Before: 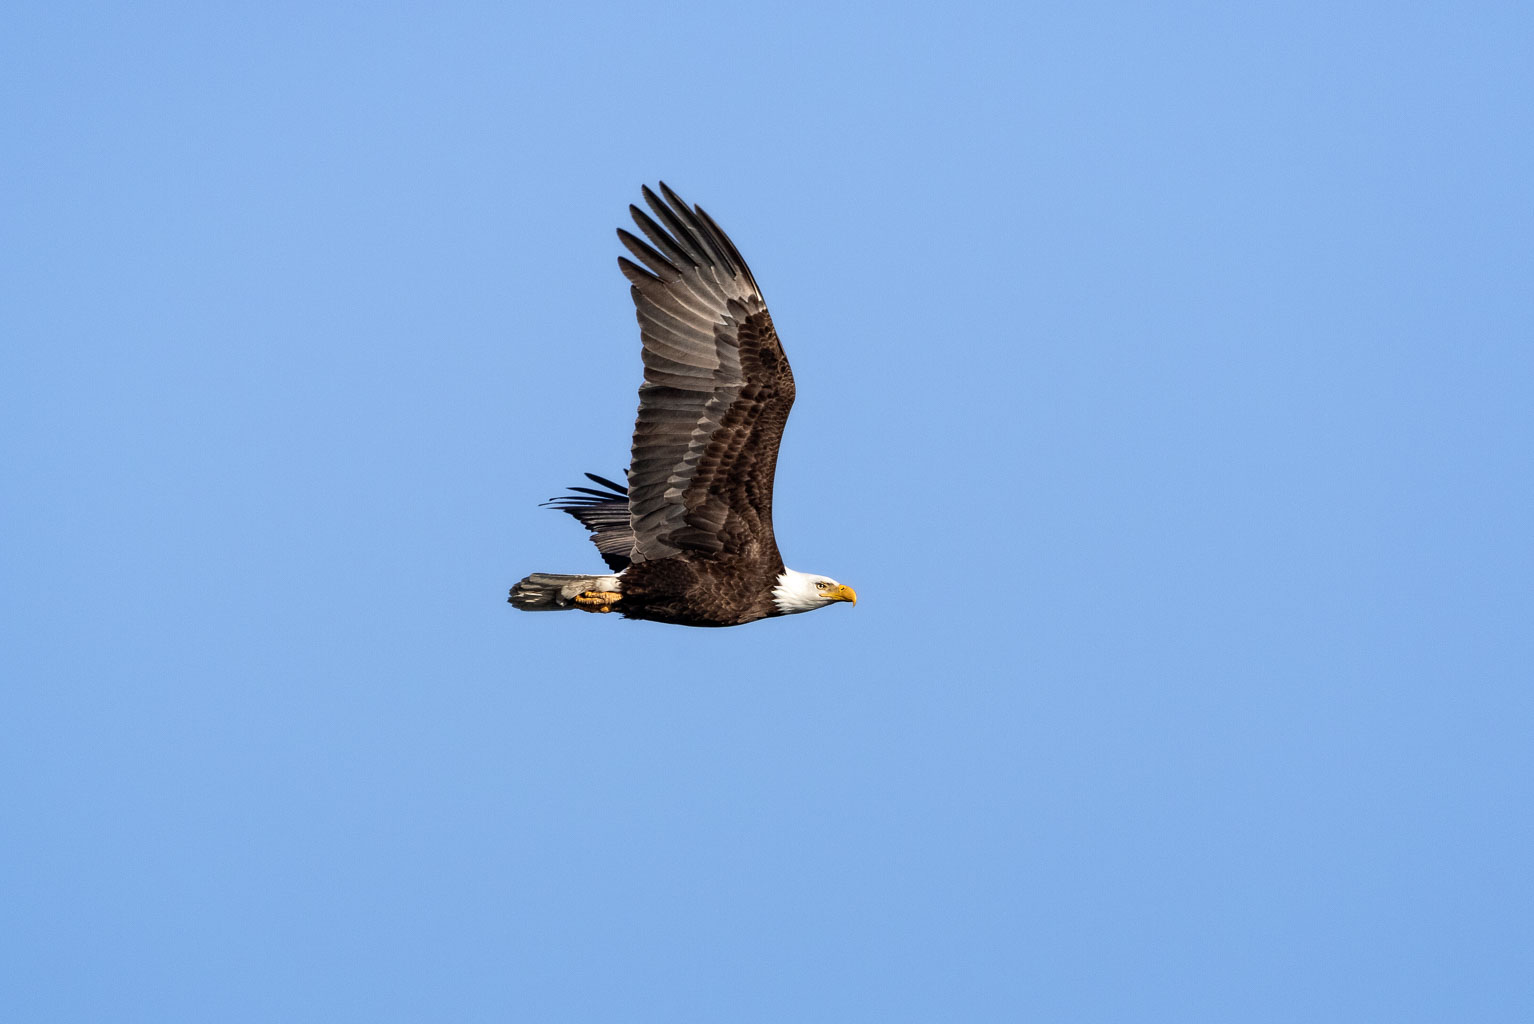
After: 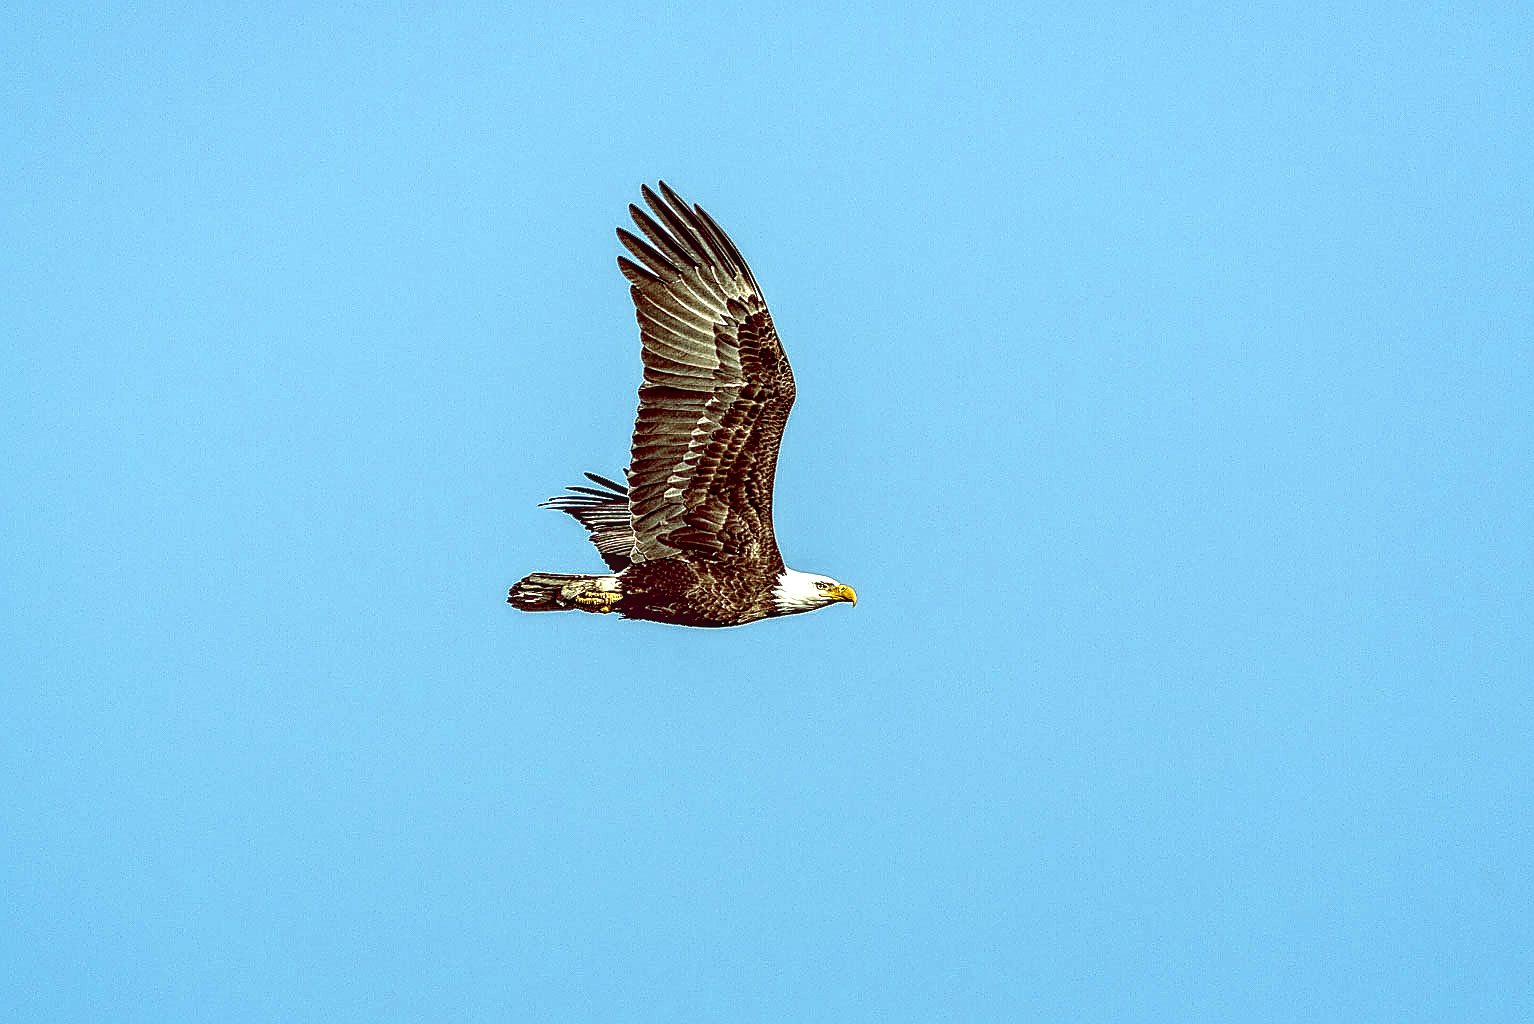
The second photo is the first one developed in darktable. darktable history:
exposure: black level correction 0.001, exposure 0.5 EV, compensate exposure bias true, compensate highlight preservation false
color balance: lift [1, 1.015, 0.987, 0.985], gamma [1, 0.959, 1.042, 0.958], gain [0.927, 0.938, 1.072, 0.928], contrast 1.5%
sharpen: radius 1.4, amount 1.25, threshold 0.7
local contrast: on, module defaults
tone equalizer: on, module defaults
contrast equalizer: octaves 7, y [[0.5, 0.542, 0.583, 0.625, 0.667, 0.708], [0.5 ×6], [0.5 ×6], [0 ×6], [0 ×6]]
